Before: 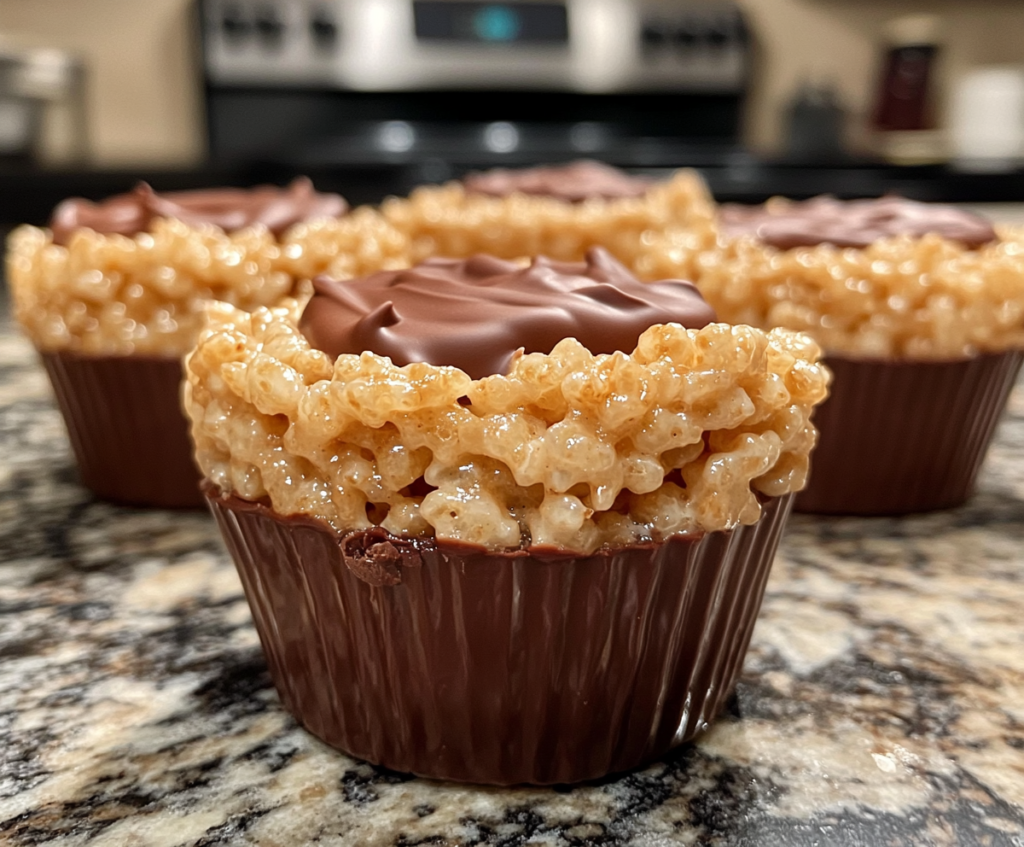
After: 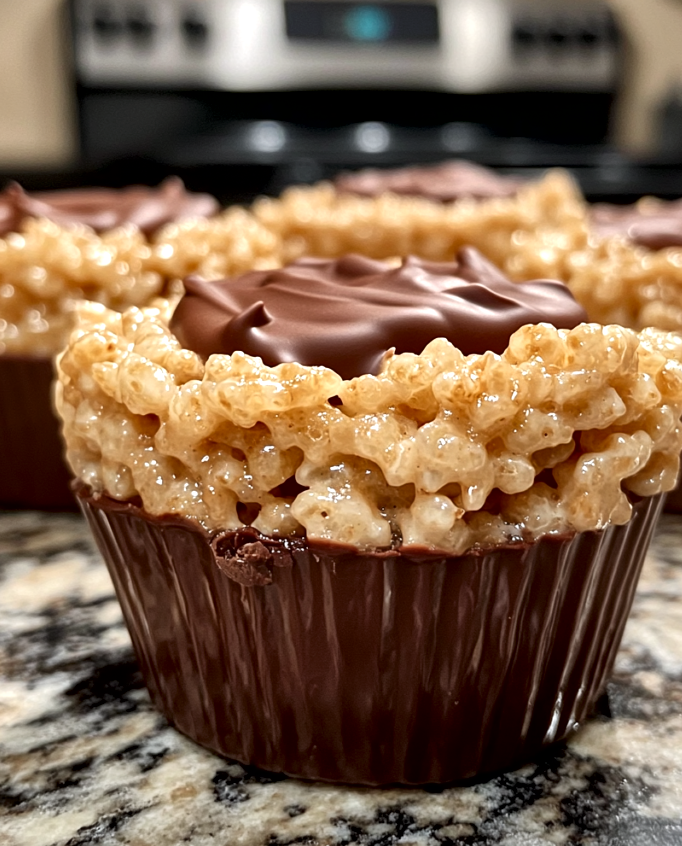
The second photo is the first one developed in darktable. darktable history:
crop and rotate: left 12.673%, right 20.66%
white balance: red 0.988, blue 1.017
local contrast: mode bilateral grid, contrast 70, coarseness 75, detail 180%, midtone range 0.2
